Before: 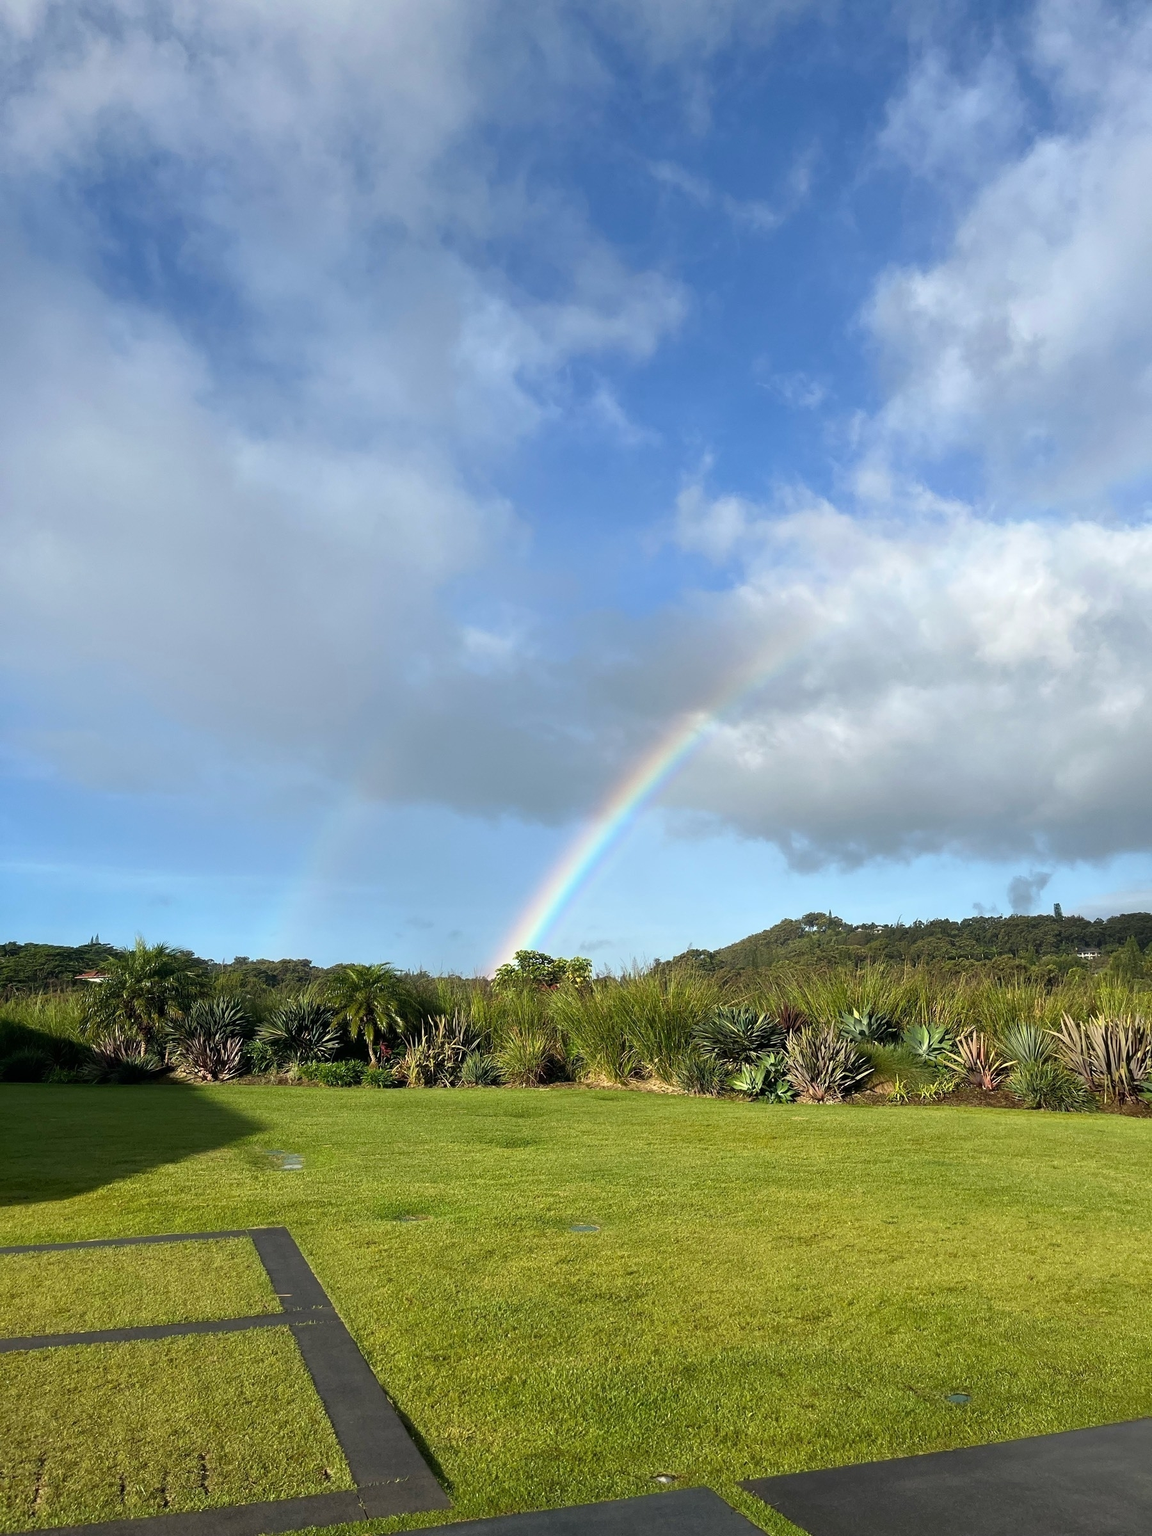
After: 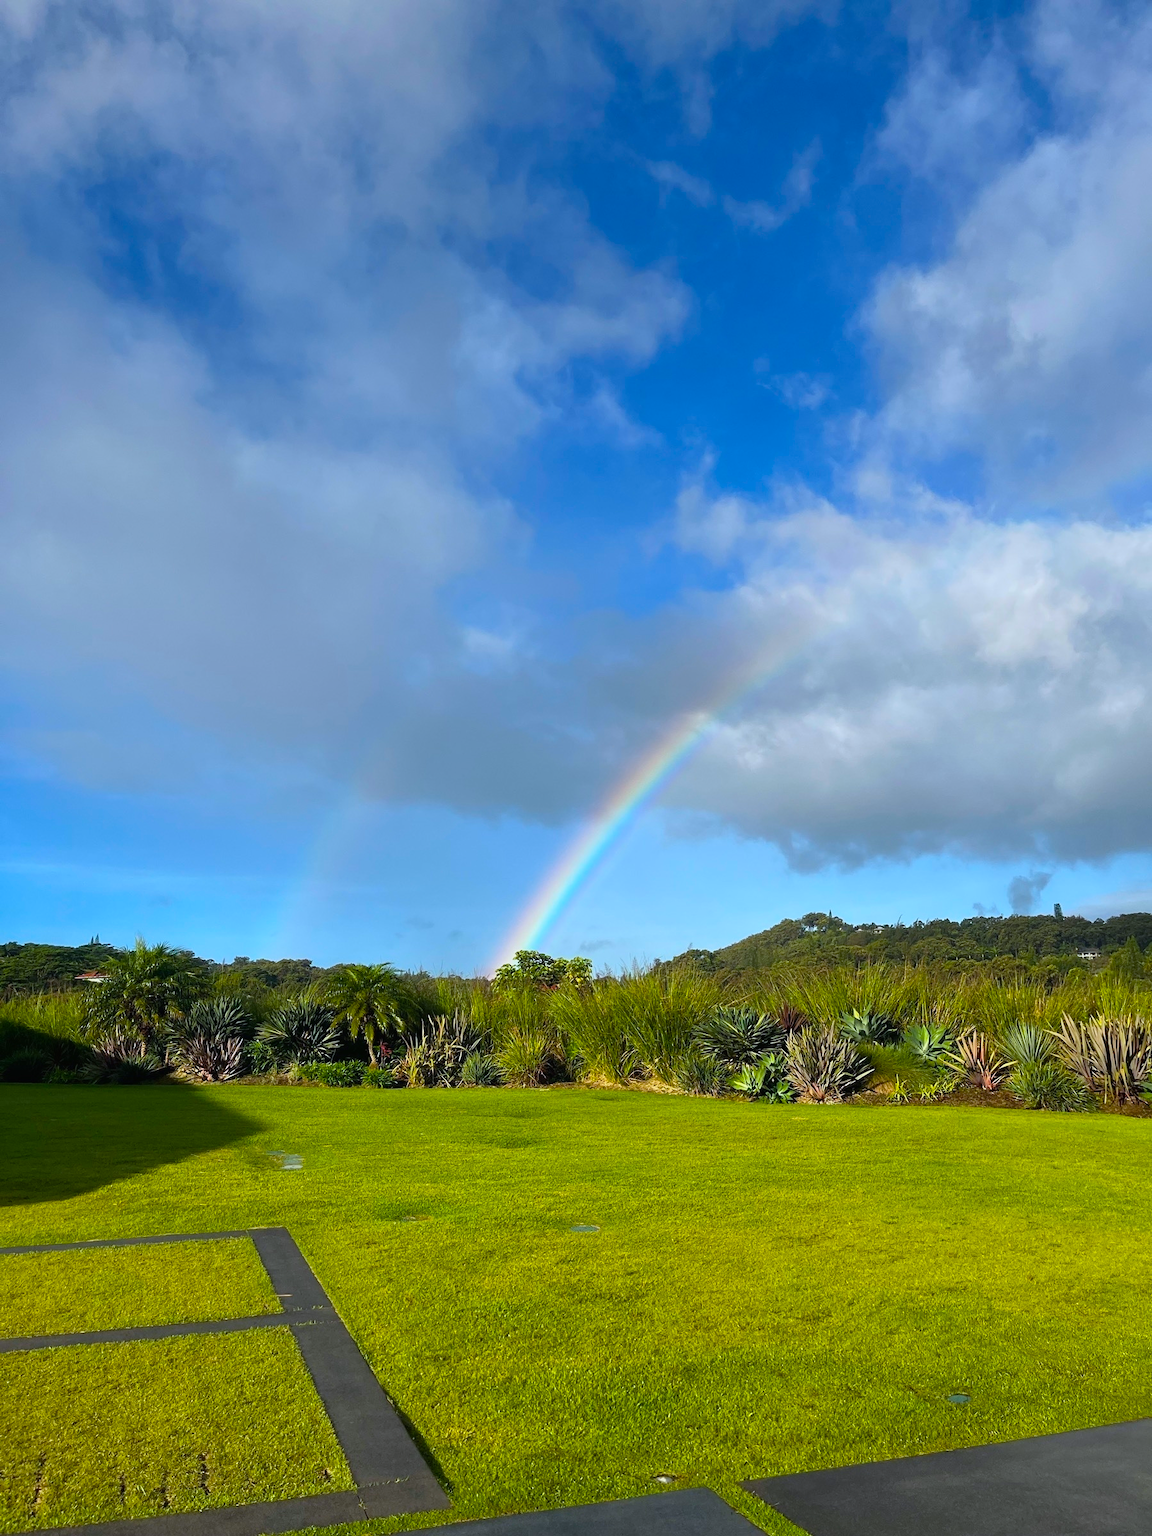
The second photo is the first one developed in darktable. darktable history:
graduated density: rotation -0.352°, offset 57.64
color balance rgb: linear chroma grading › global chroma 15%, perceptual saturation grading › global saturation 30%
white balance: red 0.974, blue 1.044
exposure: black level correction -0.001, exposure 0.08 EV, compensate highlight preservation false
